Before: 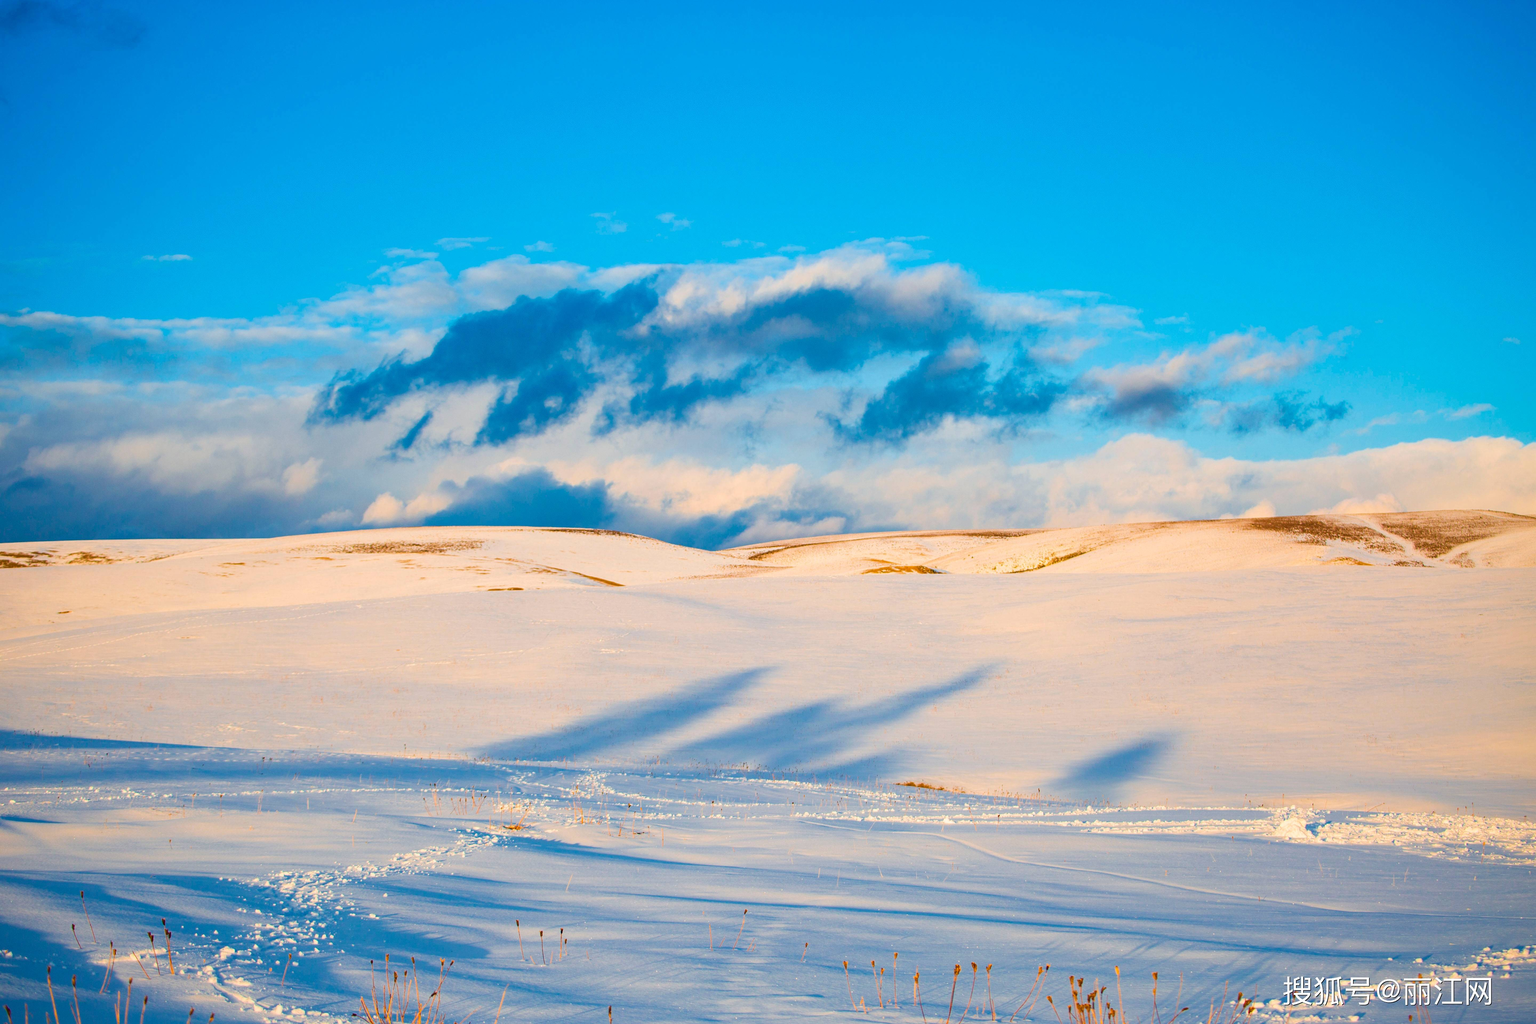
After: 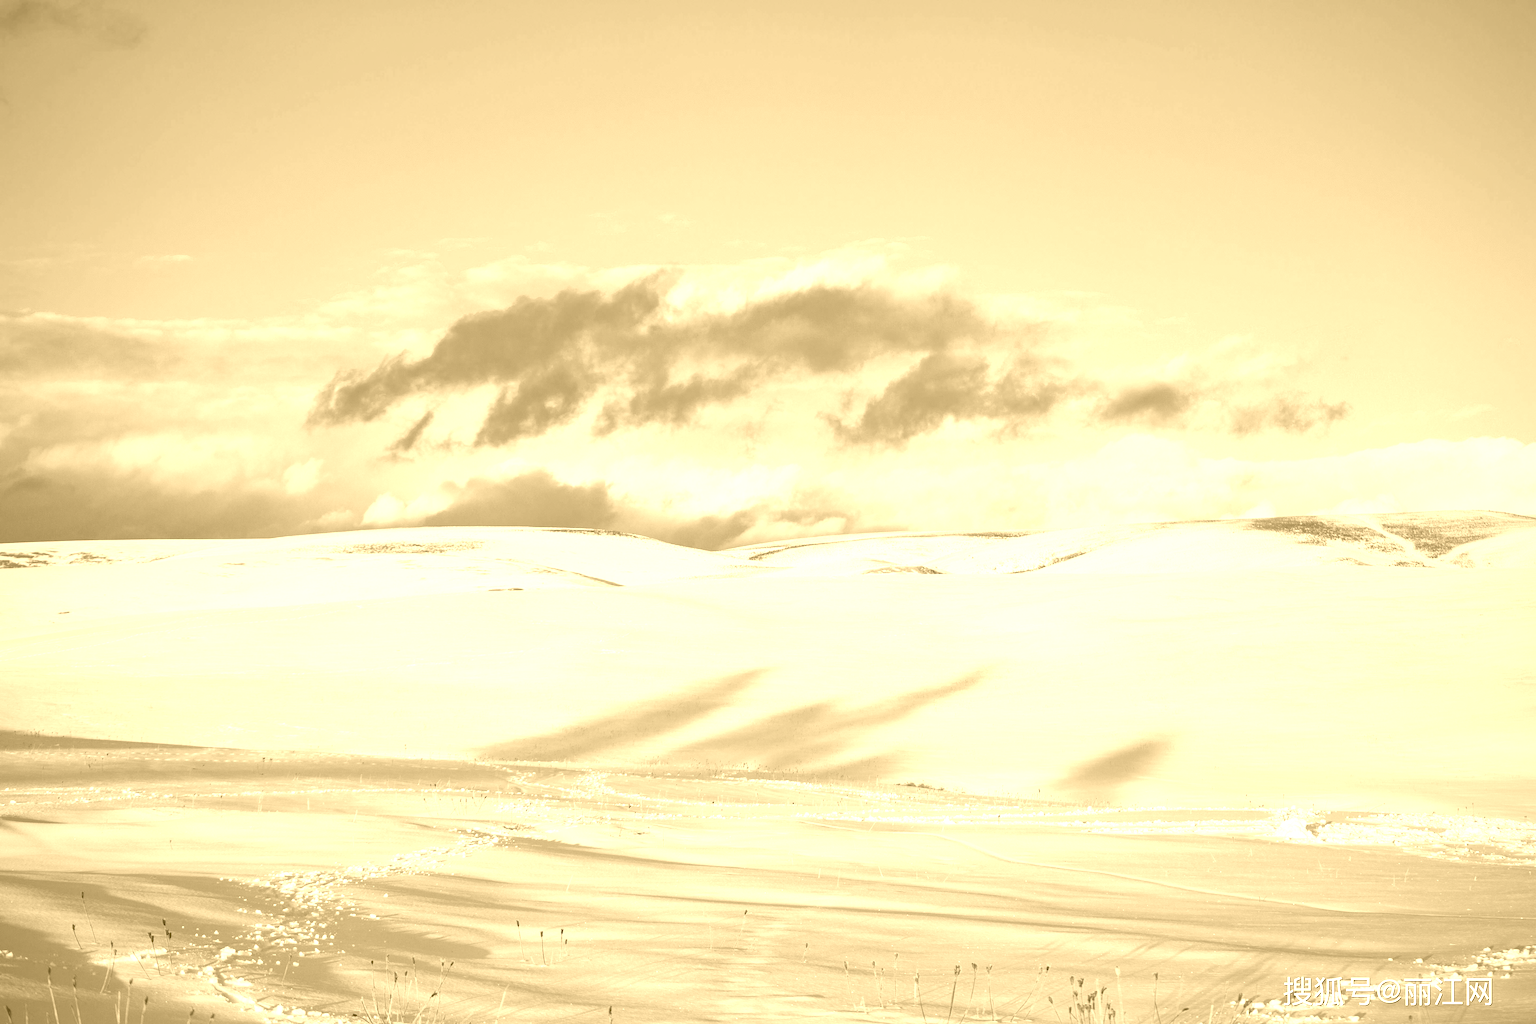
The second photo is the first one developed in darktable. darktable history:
colorize: hue 36°, source mix 100%
rgb levels: mode RGB, independent channels, levels [[0, 0.5, 1], [0, 0.521, 1], [0, 0.536, 1]]
